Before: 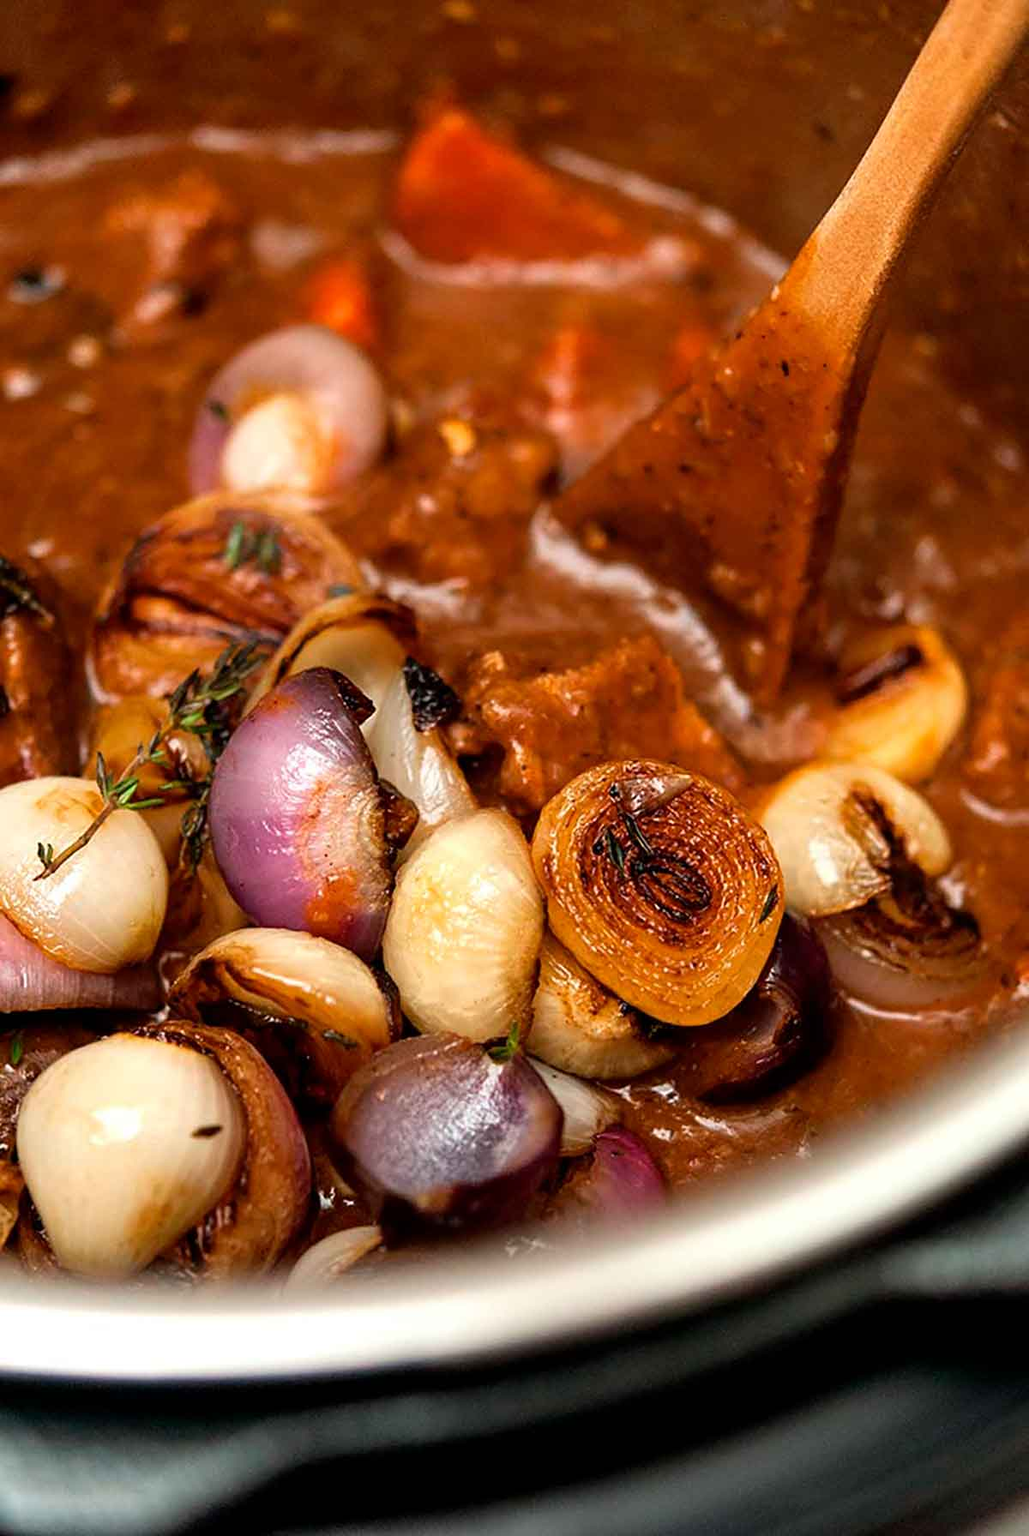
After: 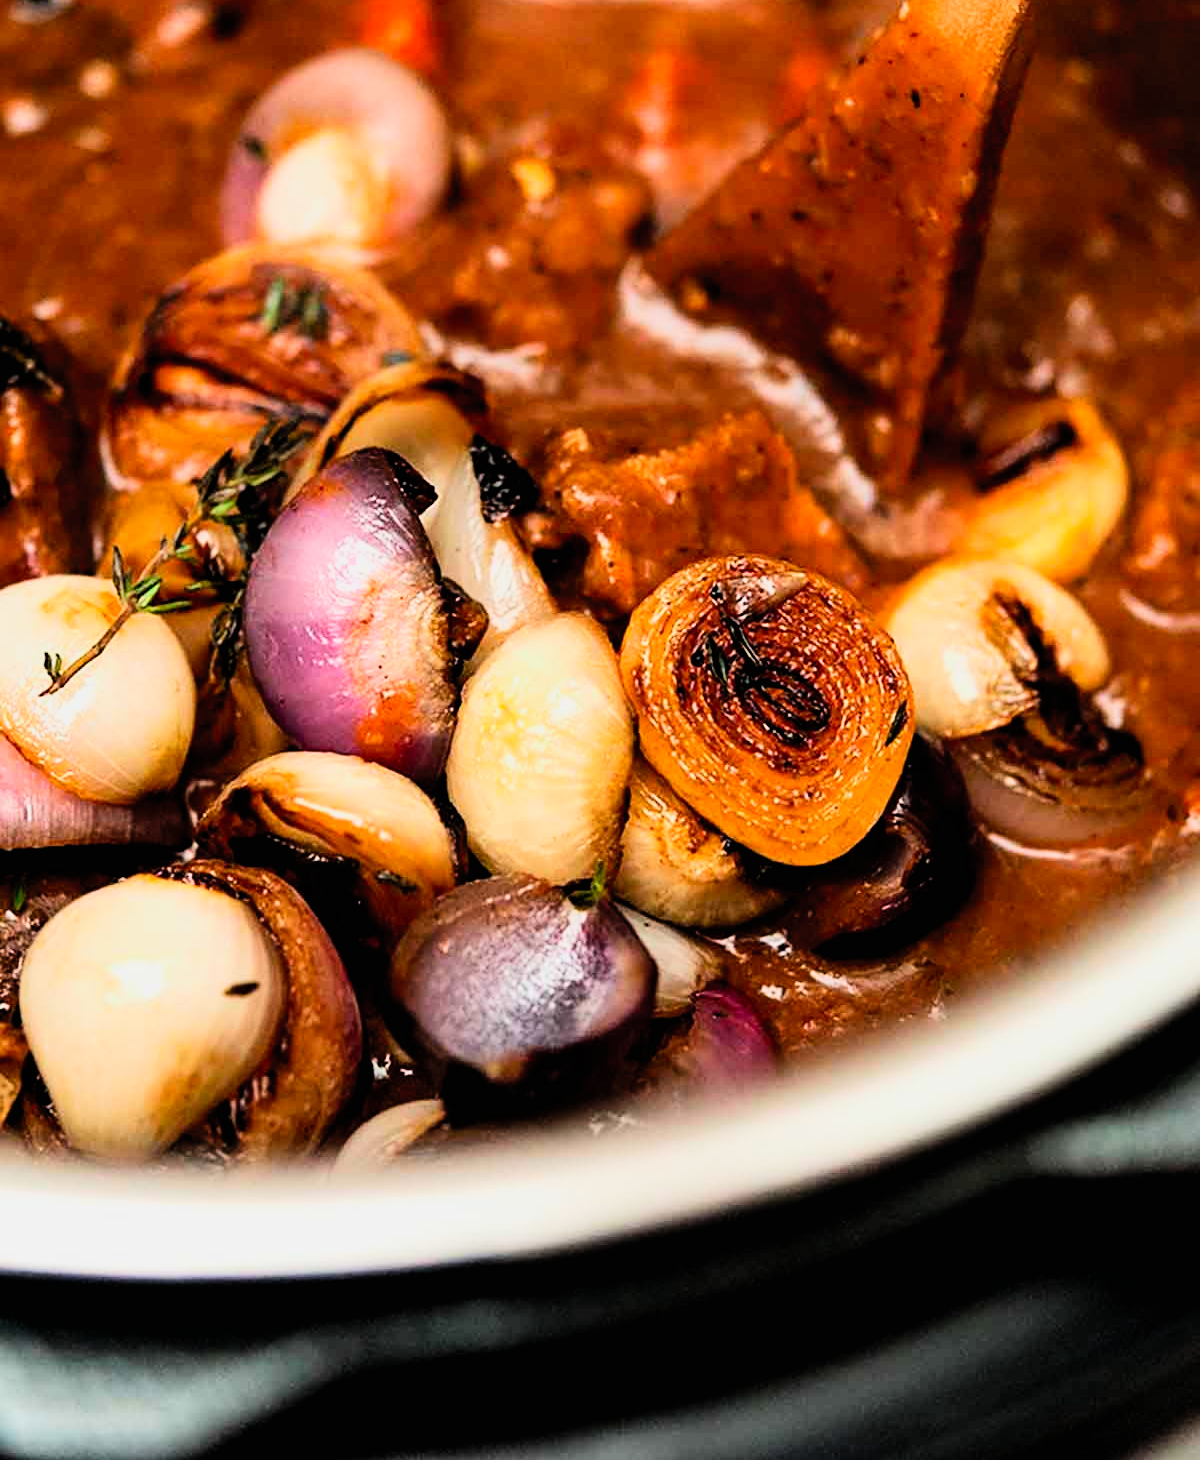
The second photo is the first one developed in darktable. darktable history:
filmic rgb: black relative exposure -5 EV, hardness 2.88, contrast 1.3, highlights saturation mix -30%
crop and rotate: top 18.507%
contrast brightness saturation: contrast 0.2, brightness 0.16, saturation 0.22
tone equalizer: on, module defaults
